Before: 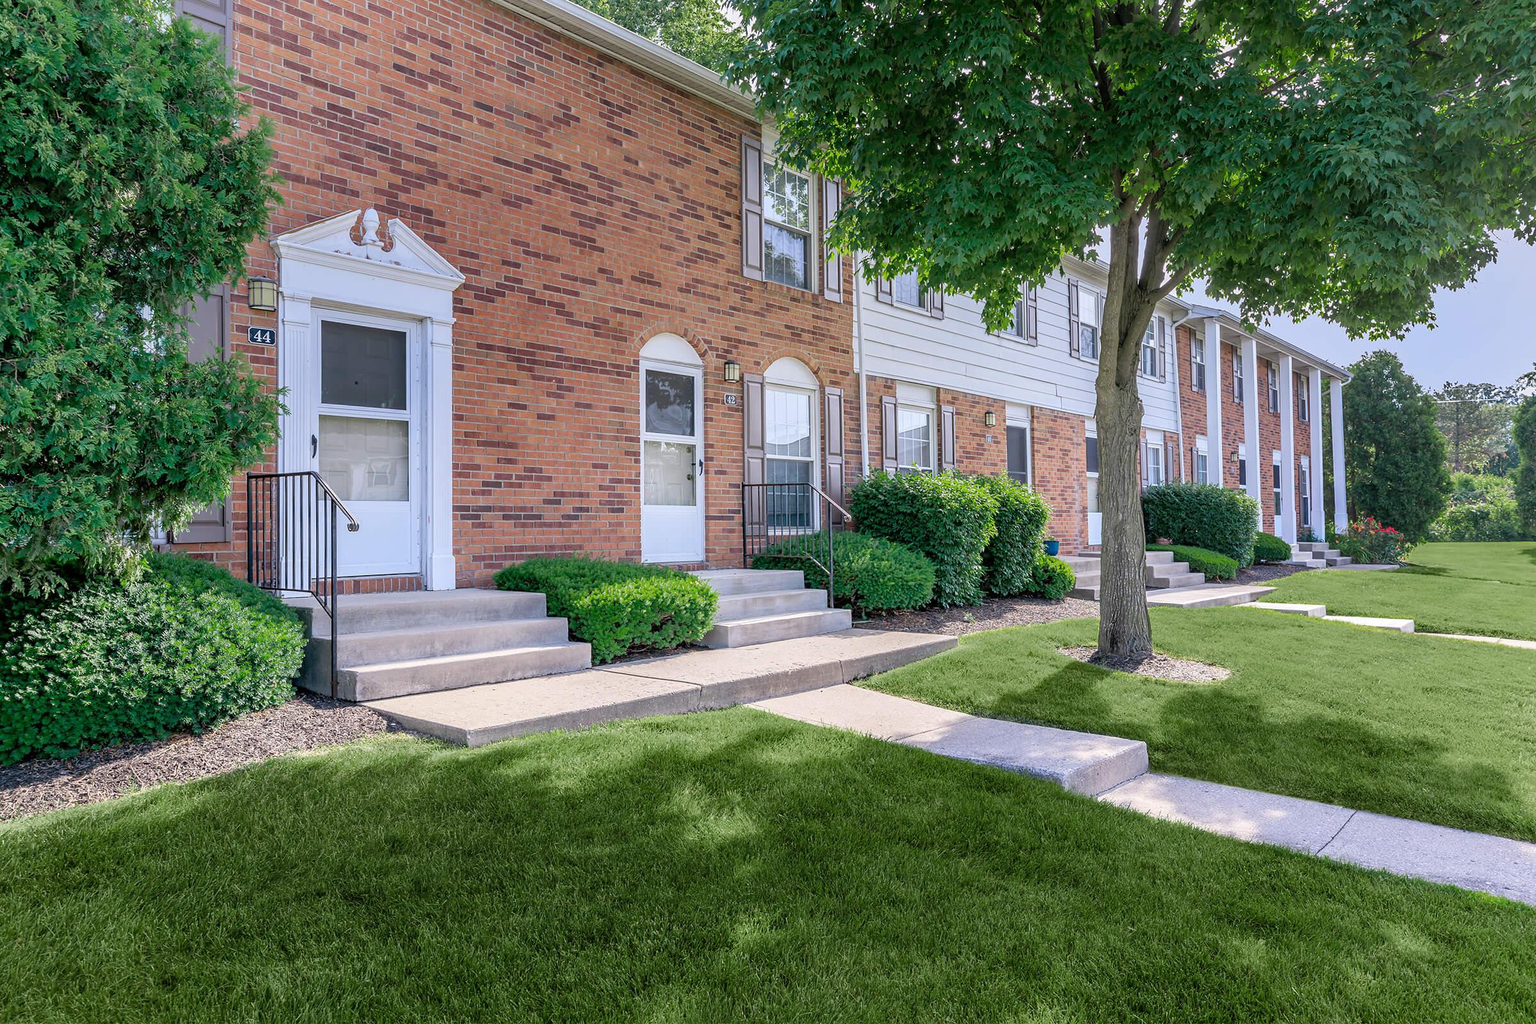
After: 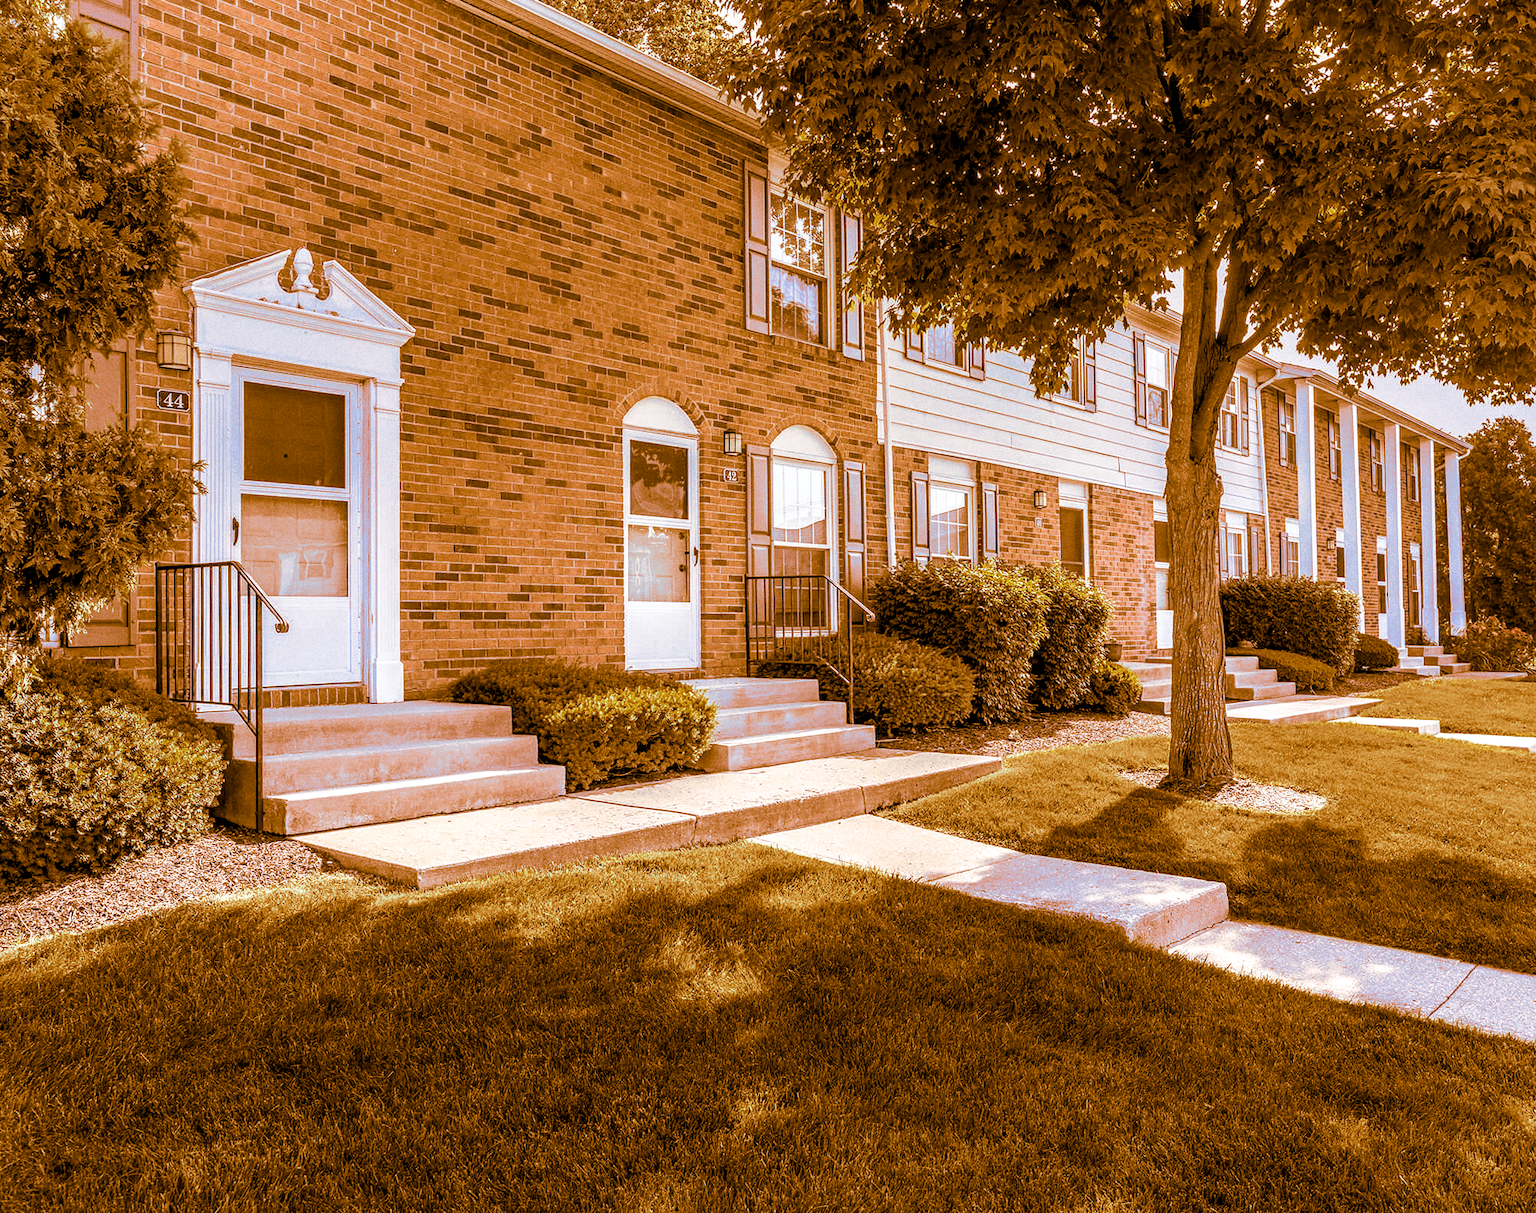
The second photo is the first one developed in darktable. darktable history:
local contrast: detail 142%
split-toning: shadows › hue 26°, shadows › saturation 0.92, highlights › hue 40°, highlights › saturation 0.92, balance -63, compress 0%
crop: left 7.598%, right 7.873%
grain: strength 26%
